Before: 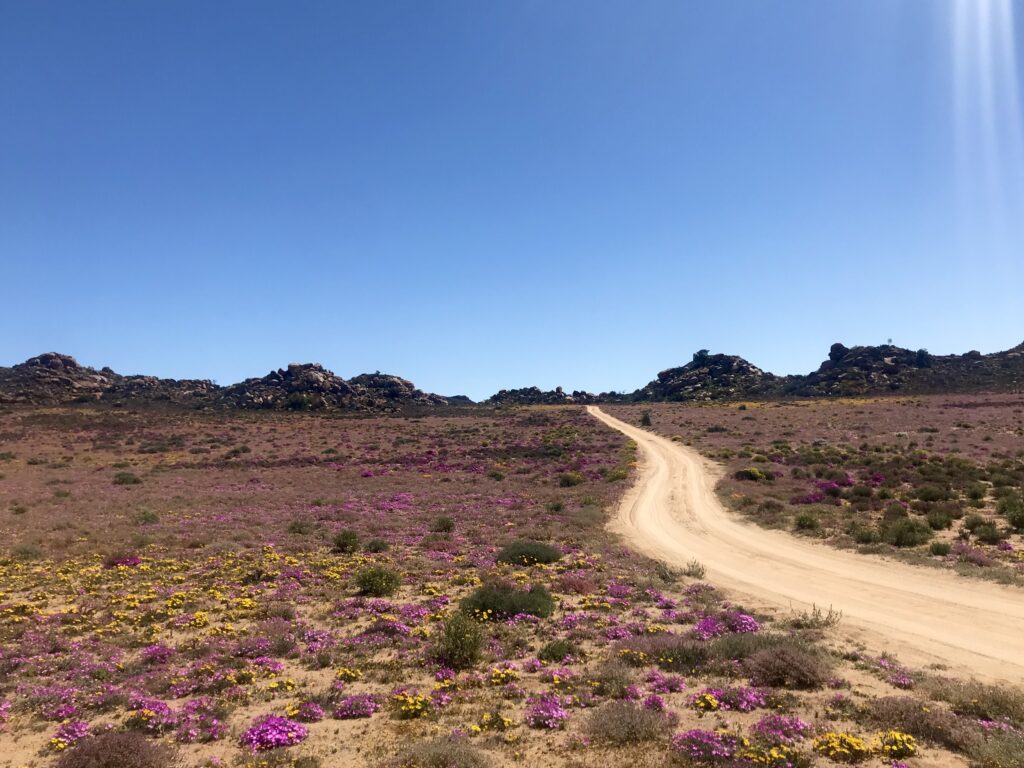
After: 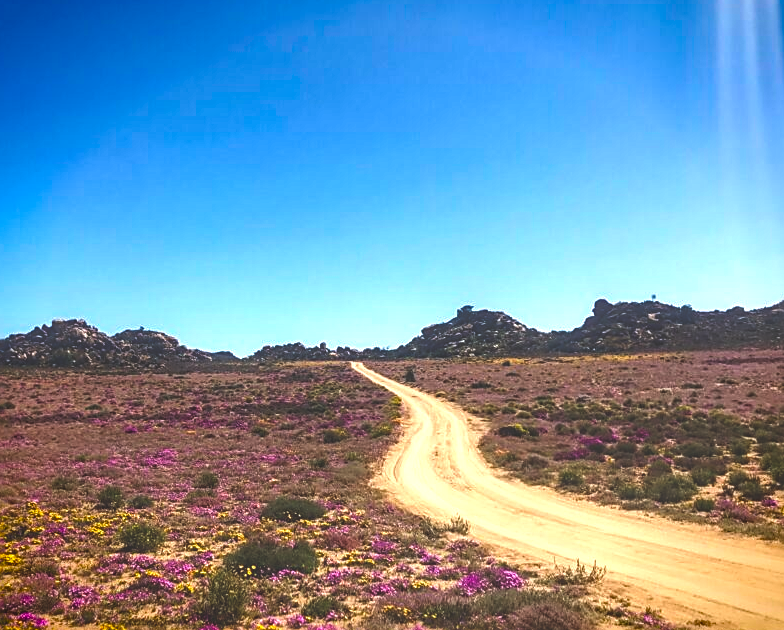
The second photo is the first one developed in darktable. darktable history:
exposure: black level correction -0.062, exposure -0.05 EV, compensate highlight preservation false
vignetting: fall-off start 88.53%, fall-off radius 44.2%, saturation 0.376, width/height ratio 1.161
color balance rgb: linear chroma grading › global chroma 16.62%, perceptual saturation grading › highlights -8.63%, perceptual saturation grading › mid-tones 18.66%, perceptual saturation grading › shadows 28.49%, perceptual brilliance grading › highlights 14.22%, perceptual brilliance grading › shadows -18.96%, global vibrance 27.71%
sharpen: on, module defaults
local contrast: highlights 61%, detail 143%, midtone range 0.428
rotate and perspective: automatic cropping off
haze removal: compatibility mode true, adaptive false
crop: left 23.095%, top 5.827%, bottom 11.854%
